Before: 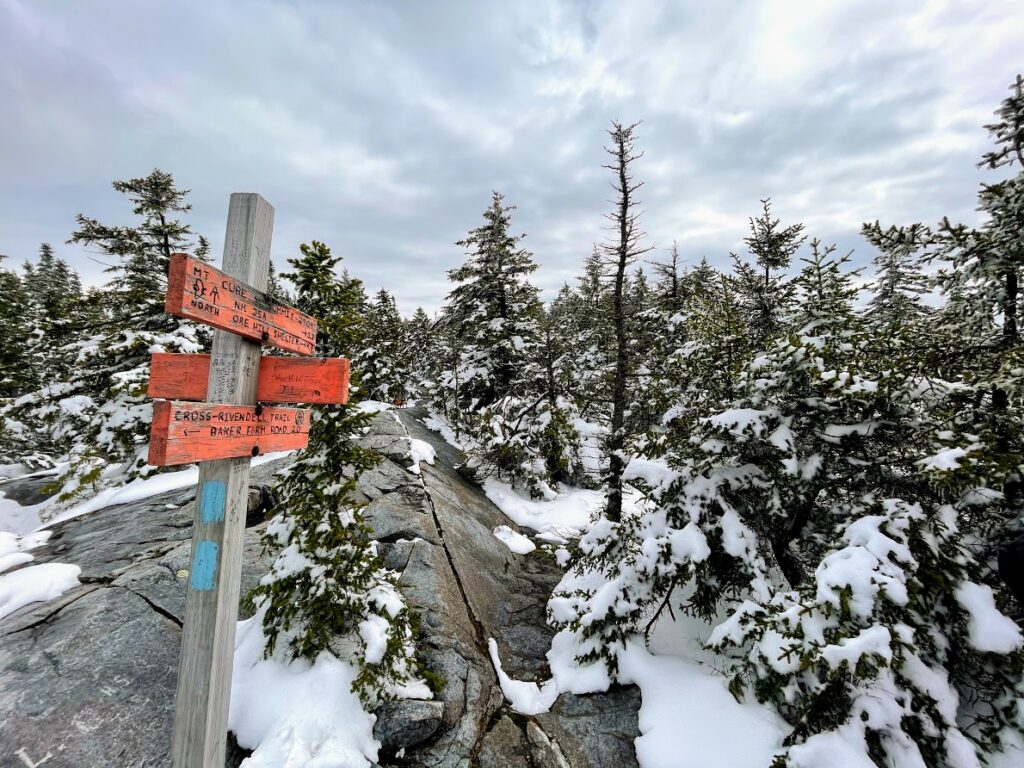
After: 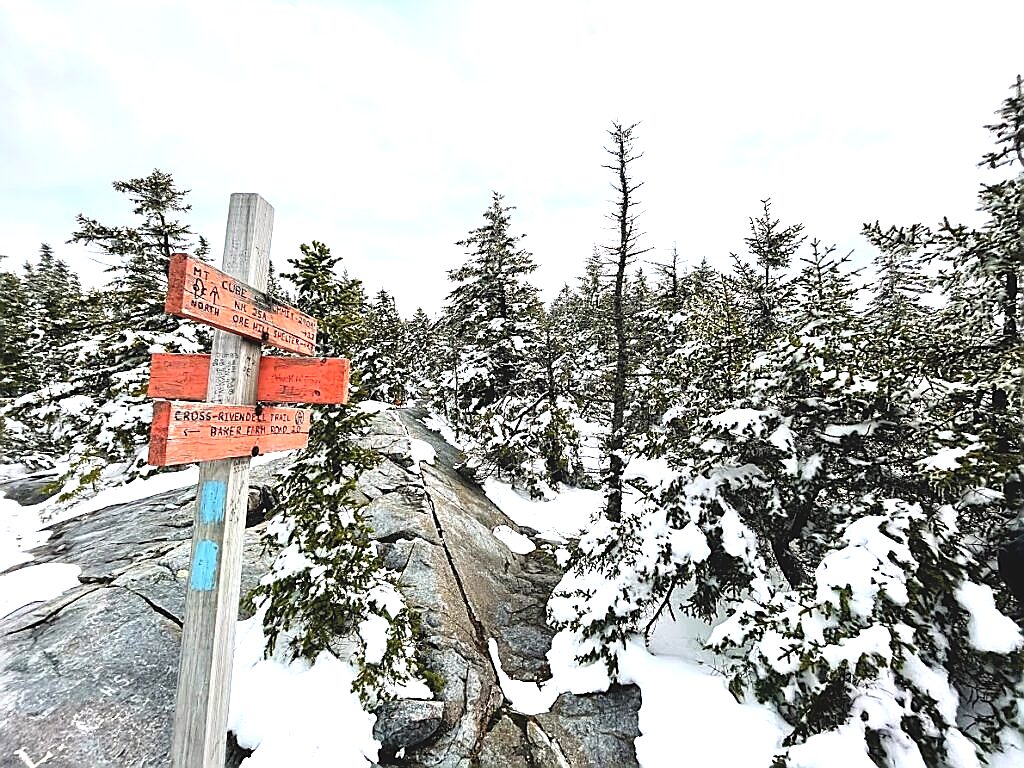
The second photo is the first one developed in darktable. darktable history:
sharpen: radius 1.4, amount 1.25, threshold 0.7
exposure: black level correction -0.005, exposure 1.002 EV, compensate highlight preservation false
